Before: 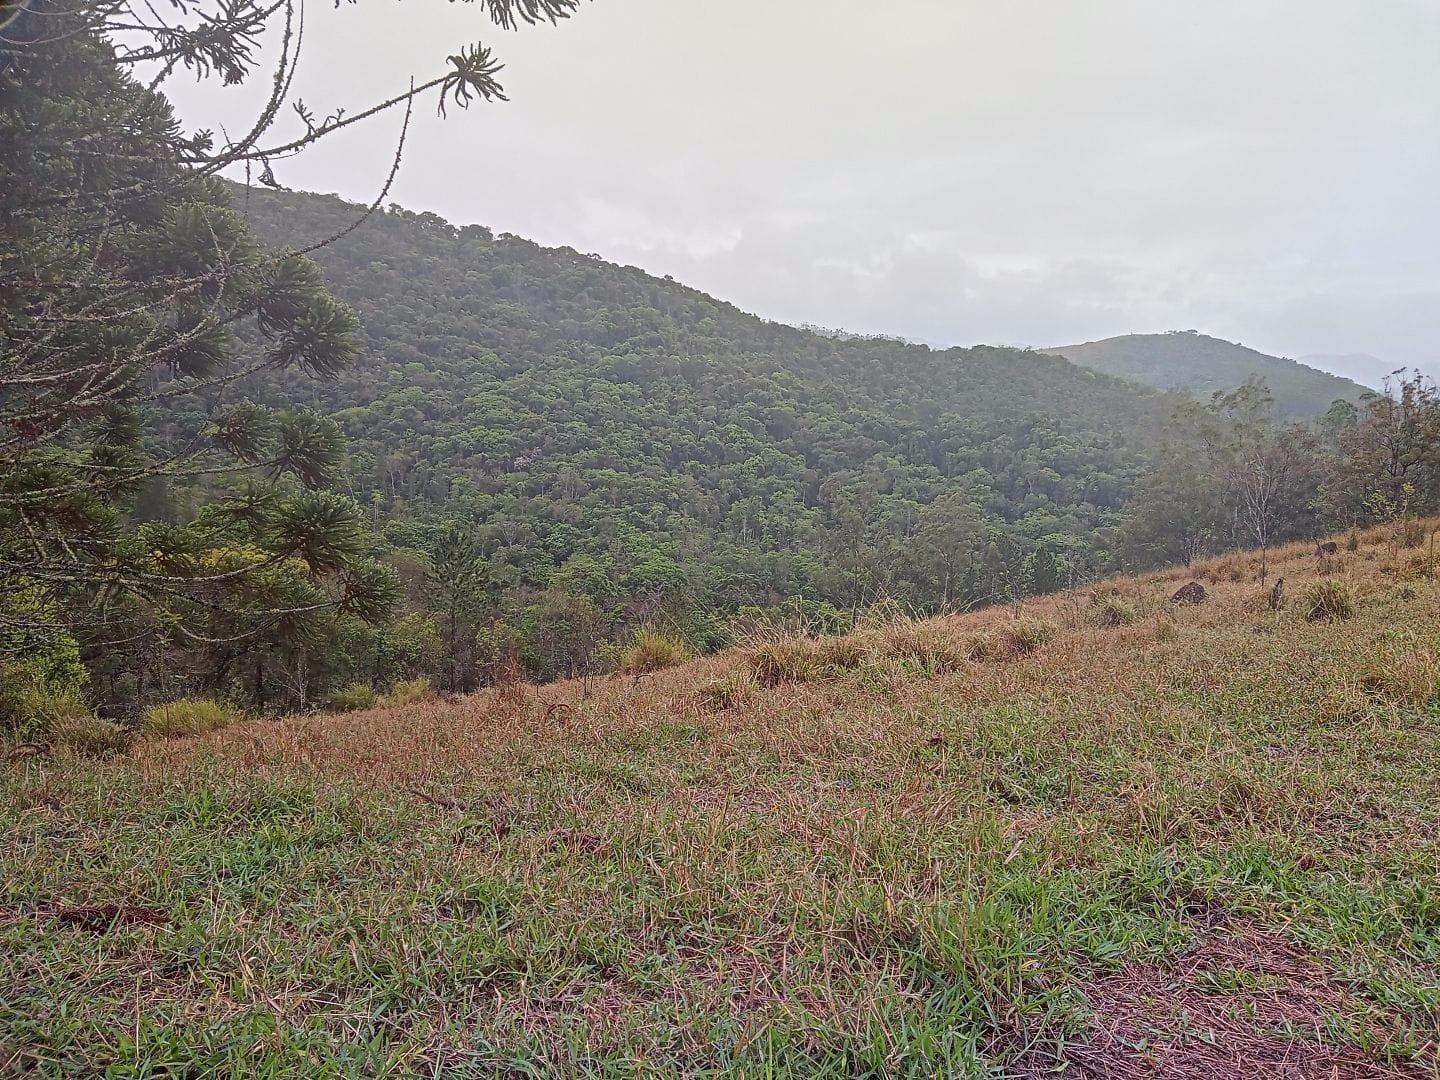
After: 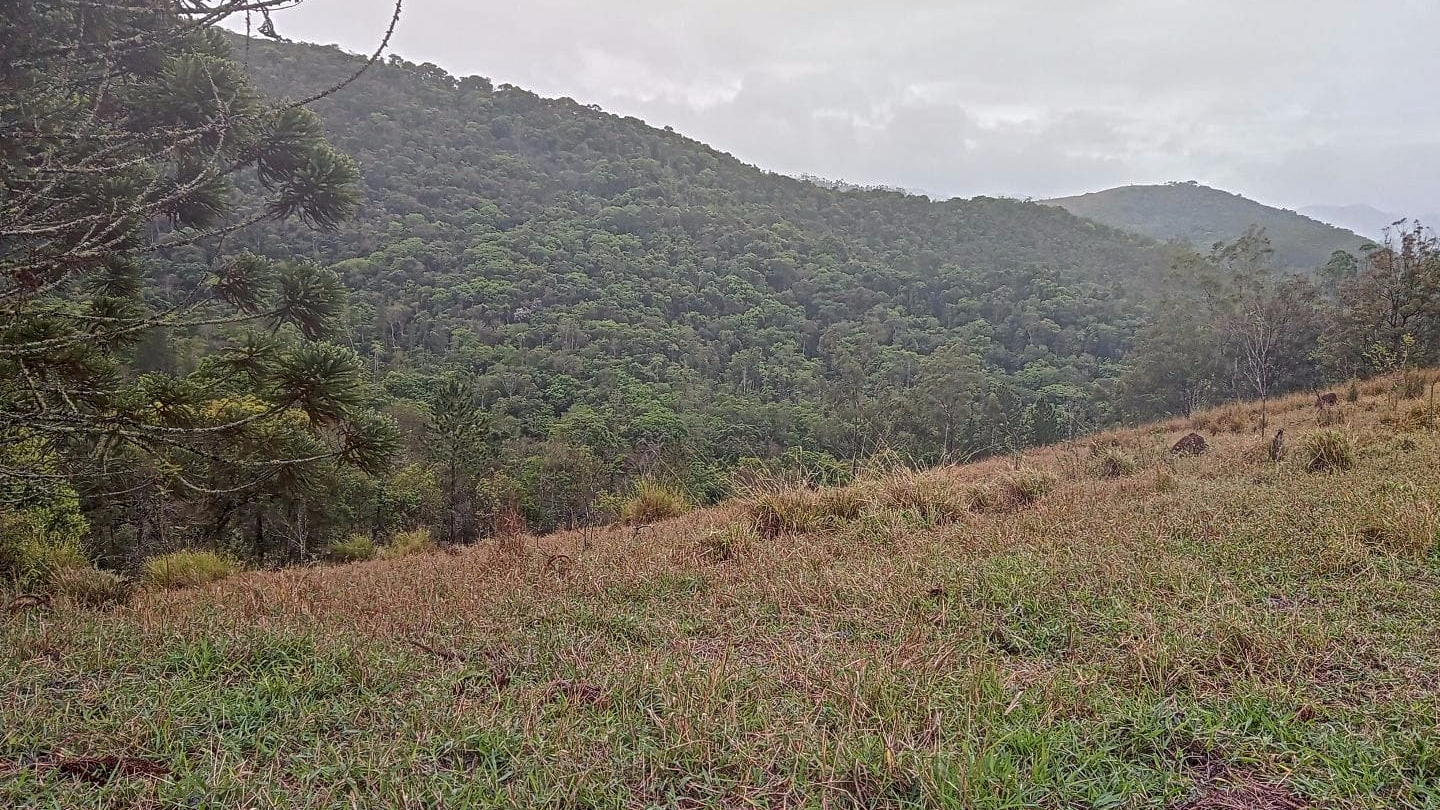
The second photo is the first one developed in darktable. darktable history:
exposure: exposure 0.081 EV, compensate highlight preservation false
white balance: emerald 1
local contrast: on, module defaults
base curve: curves: ch0 [(0, 0) (0.74, 0.67) (1, 1)]
crop: top 13.819%, bottom 11.169%
